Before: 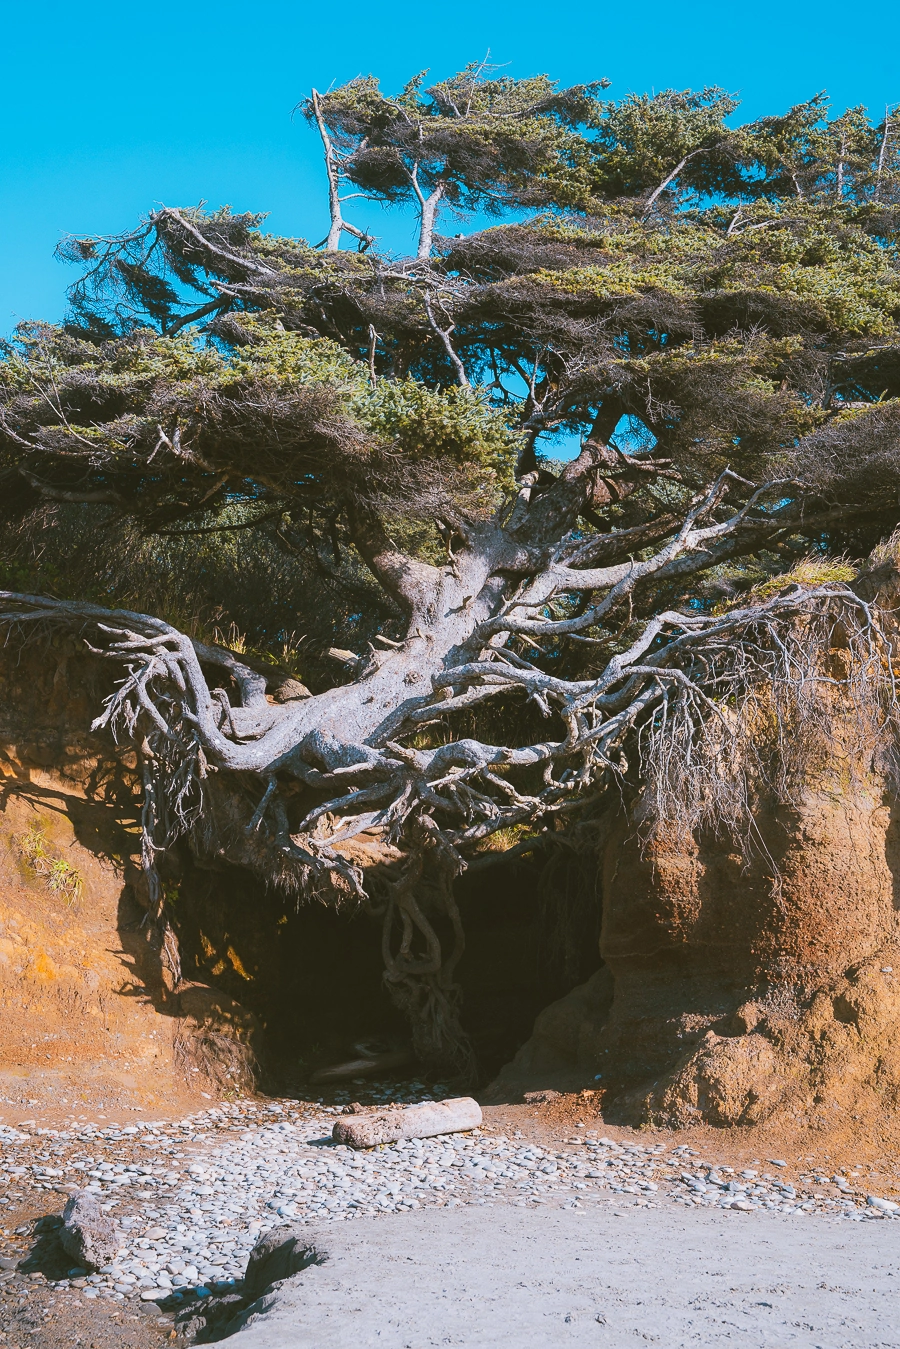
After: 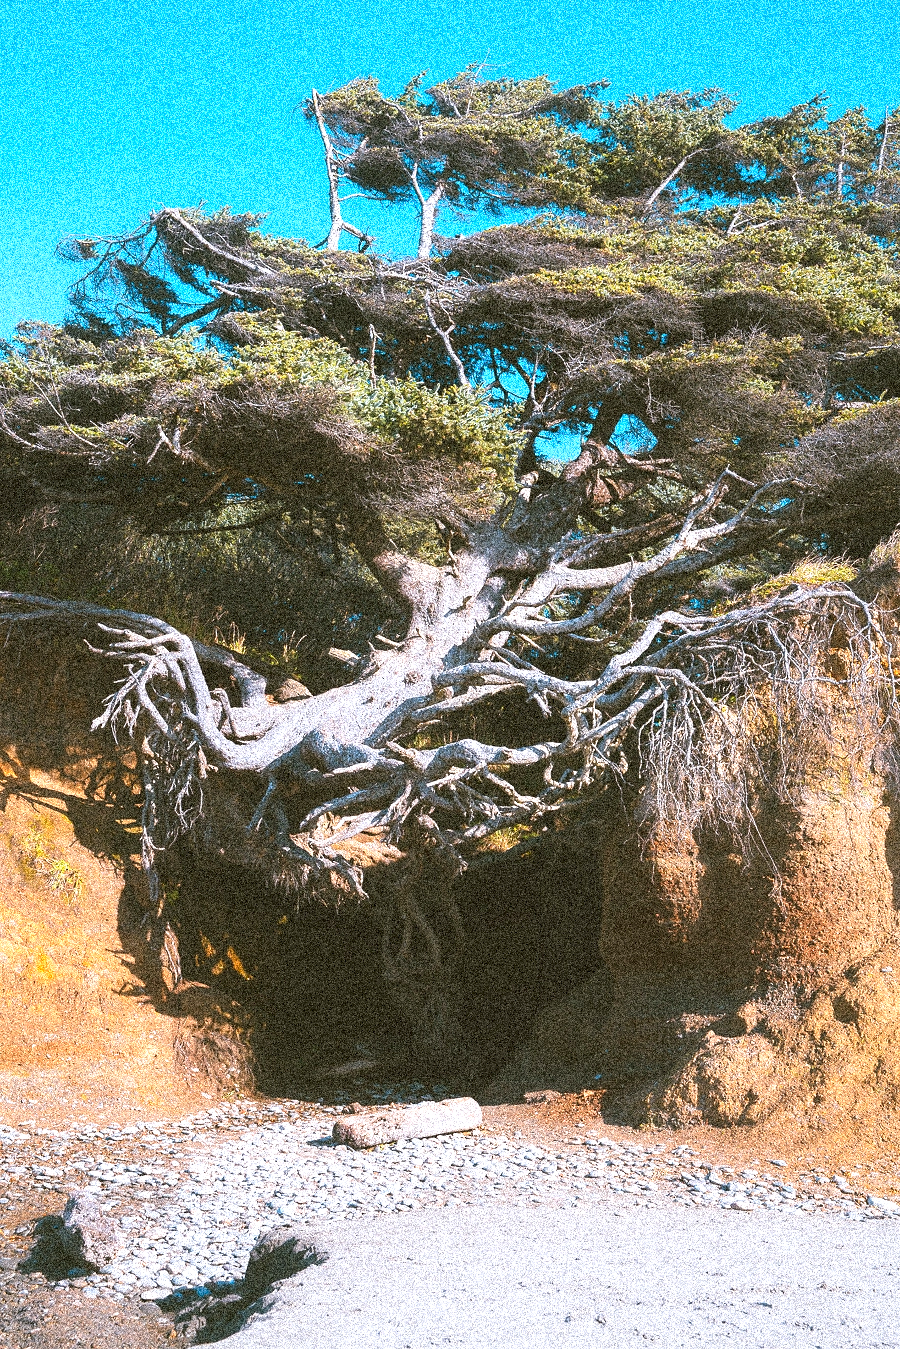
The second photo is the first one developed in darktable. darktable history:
grain: coarseness 3.75 ISO, strength 100%, mid-tones bias 0%
exposure: black level correction 0, exposure 0.7 EV, compensate exposure bias true, compensate highlight preservation false
